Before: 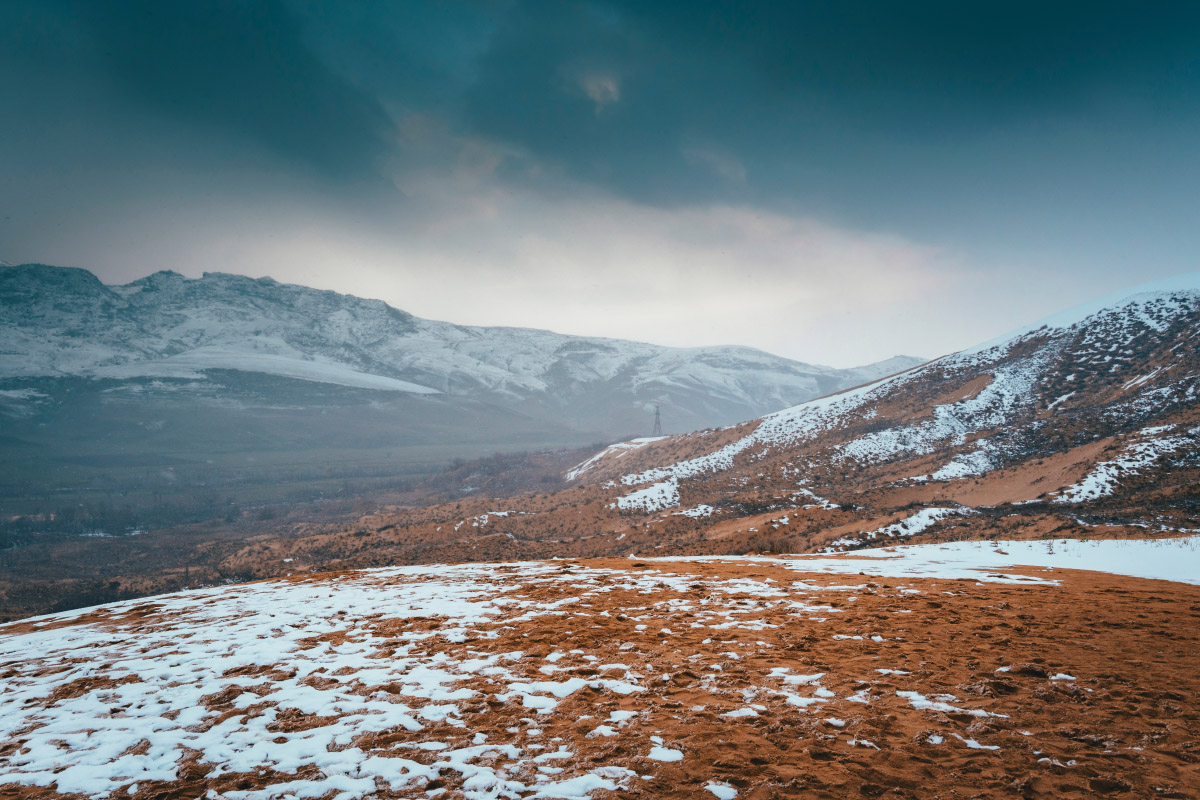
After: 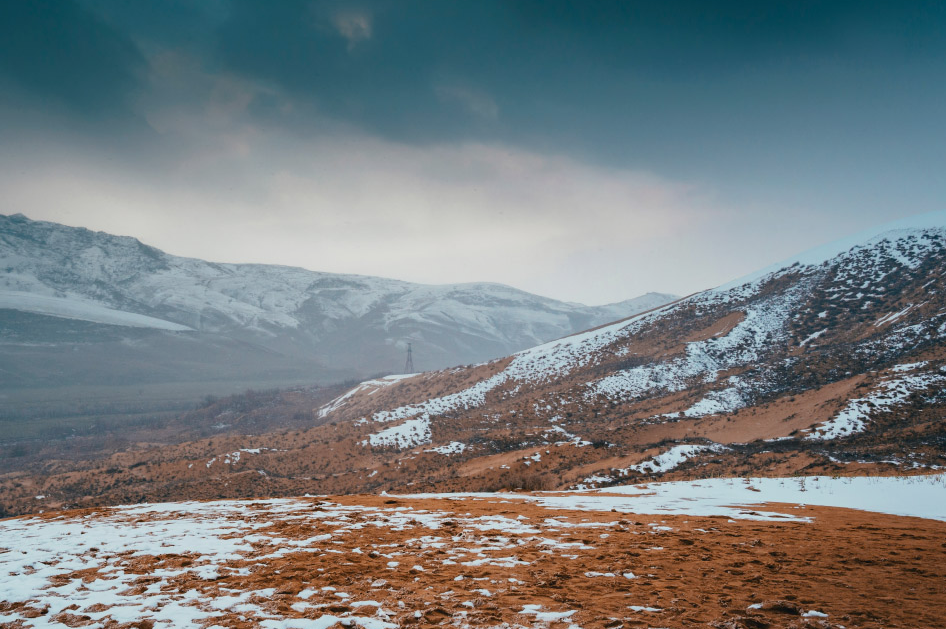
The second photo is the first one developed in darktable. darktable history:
color balance rgb: on, module defaults
crop and rotate: left 20.74%, top 7.912%, right 0.375%, bottom 13.378%
exposure: black level correction 0.001, exposure -0.2 EV, compensate highlight preservation false
